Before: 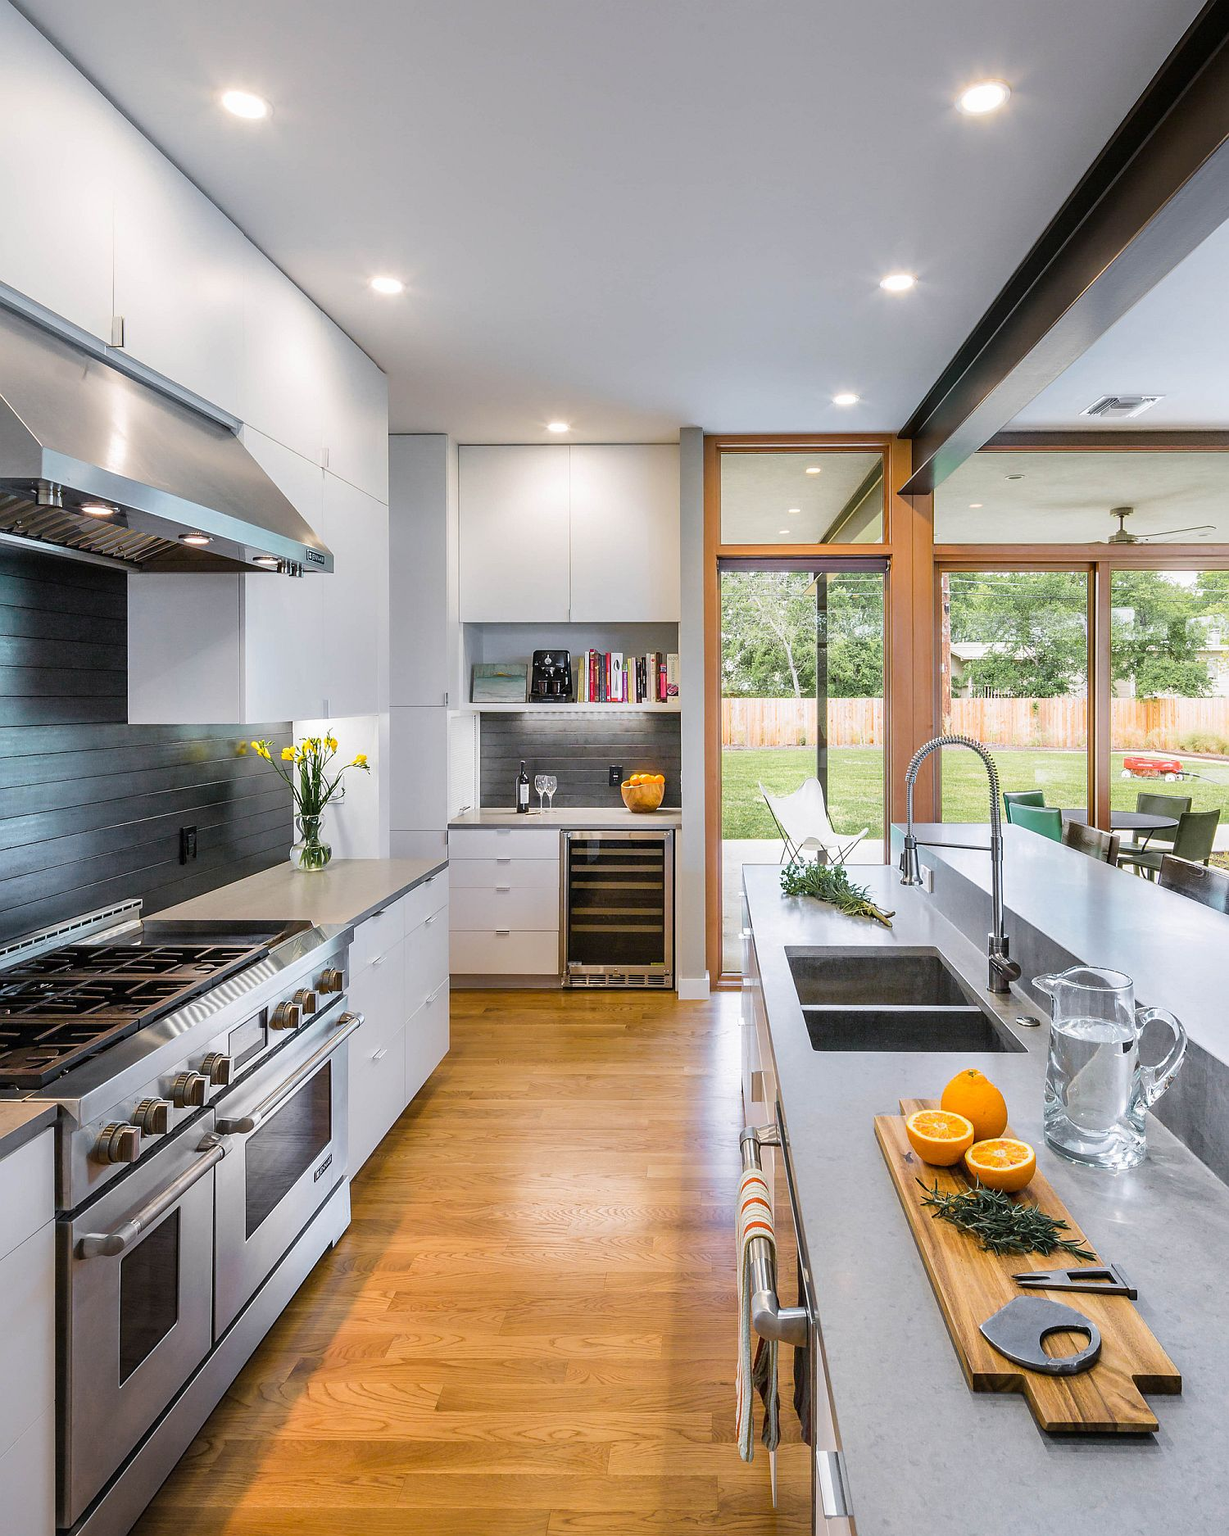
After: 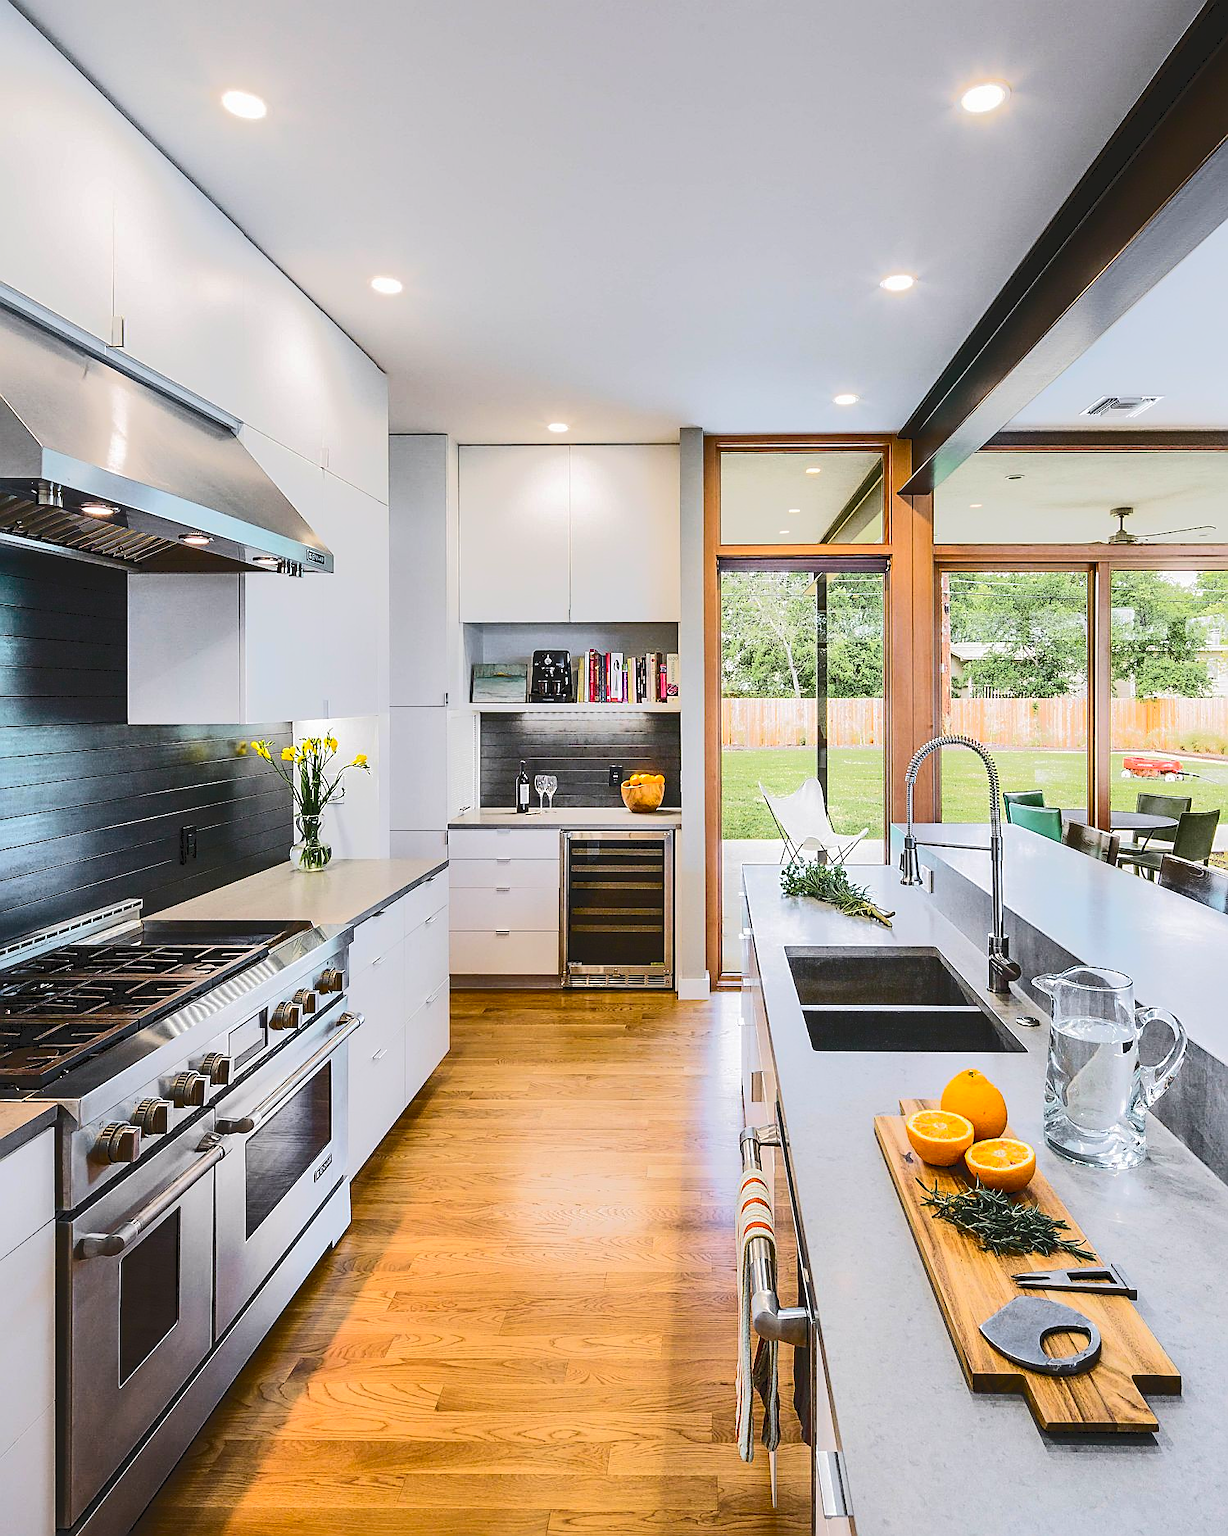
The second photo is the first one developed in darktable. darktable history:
tone curve: curves: ch0 [(0, 0) (0.003, 0.108) (0.011, 0.113) (0.025, 0.113) (0.044, 0.121) (0.069, 0.132) (0.1, 0.145) (0.136, 0.158) (0.177, 0.182) (0.224, 0.215) (0.277, 0.27) (0.335, 0.341) (0.399, 0.424) (0.468, 0.528) (0.543, 0.622) (0.623, 0.721) (0.709, 0.79) (0.801, 0.846) (0.898, 0.871) (1, 1)], color space Lab, independent channels, preserve colors none
contrast brightness saturation: contrast 0.126, brightness -0.049, saturation 0.163
sharpen: amount 0.48
